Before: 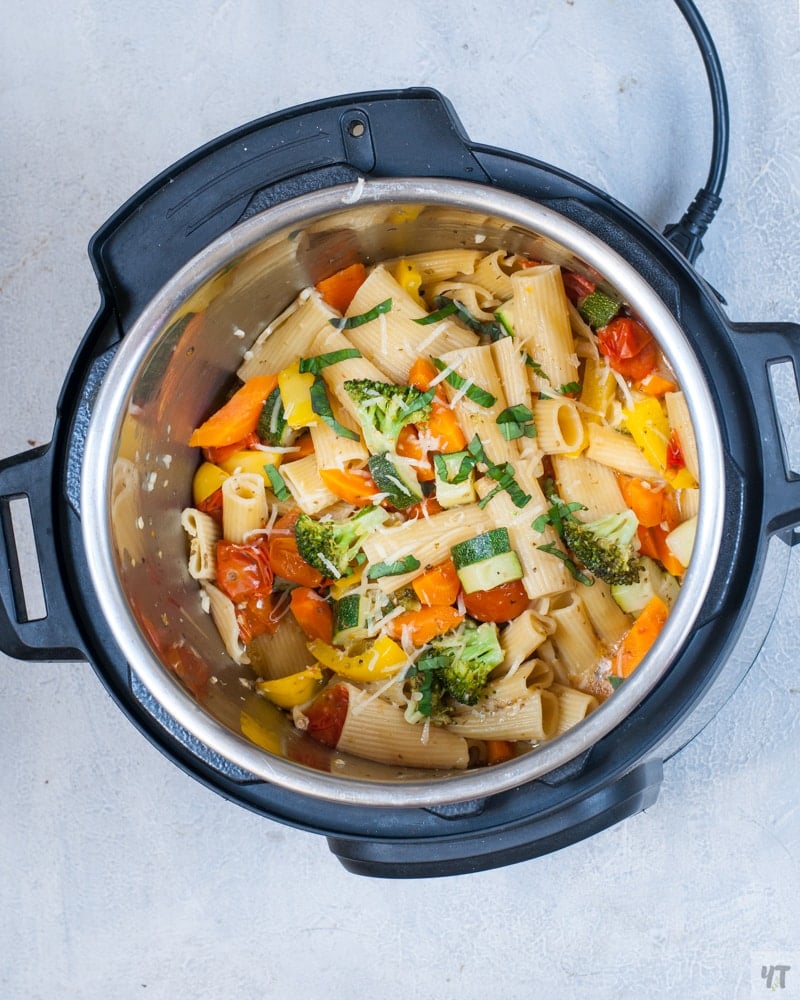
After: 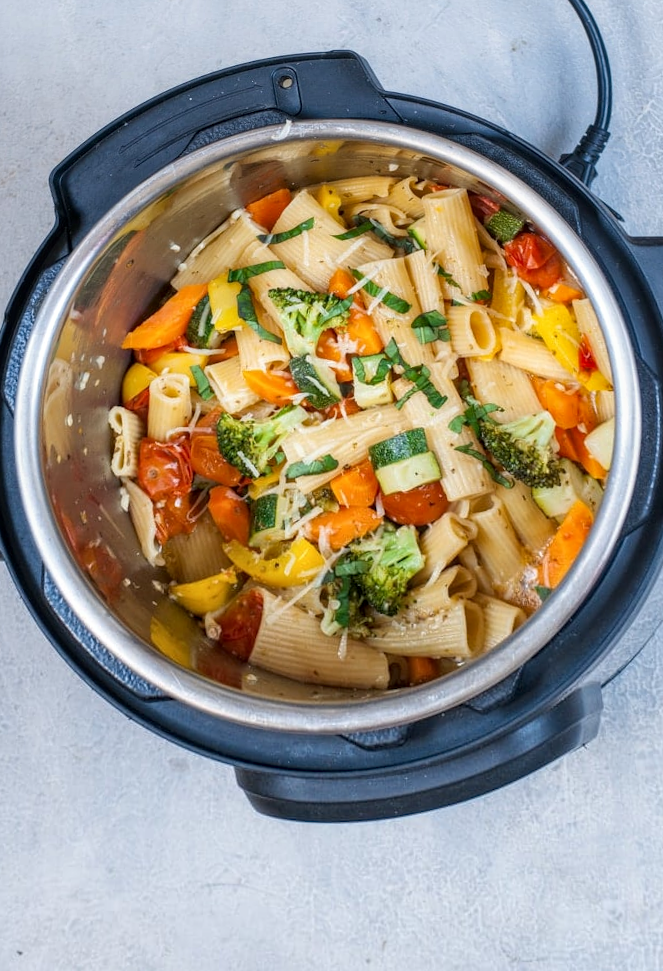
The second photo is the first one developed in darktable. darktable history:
rotate and perspective: rotation 0.72°, lens shift (vertical) -0.352, lens shift (horizontal) -0.051, crop left 0.152, crop right 0.859, crop top 0.019, crop bottom 0.964
local contrast: on, module defaults
color zones: curves: ch0 [(0, 0.5) (0.143, 0.5) (0.286, 0.5) (0.429, 0.5) (0.62, 0.489) (0.714, 0.445) (0.844, 0.496) (1, 0.5)]; ch1 [(0, 0.5) (0.143, 0.5) (0.286, 0.5) (0.429, 0.5) (0.571, 0.5) (0.714, 0.523) (0.857, 0.5) (1, 0.5)]
